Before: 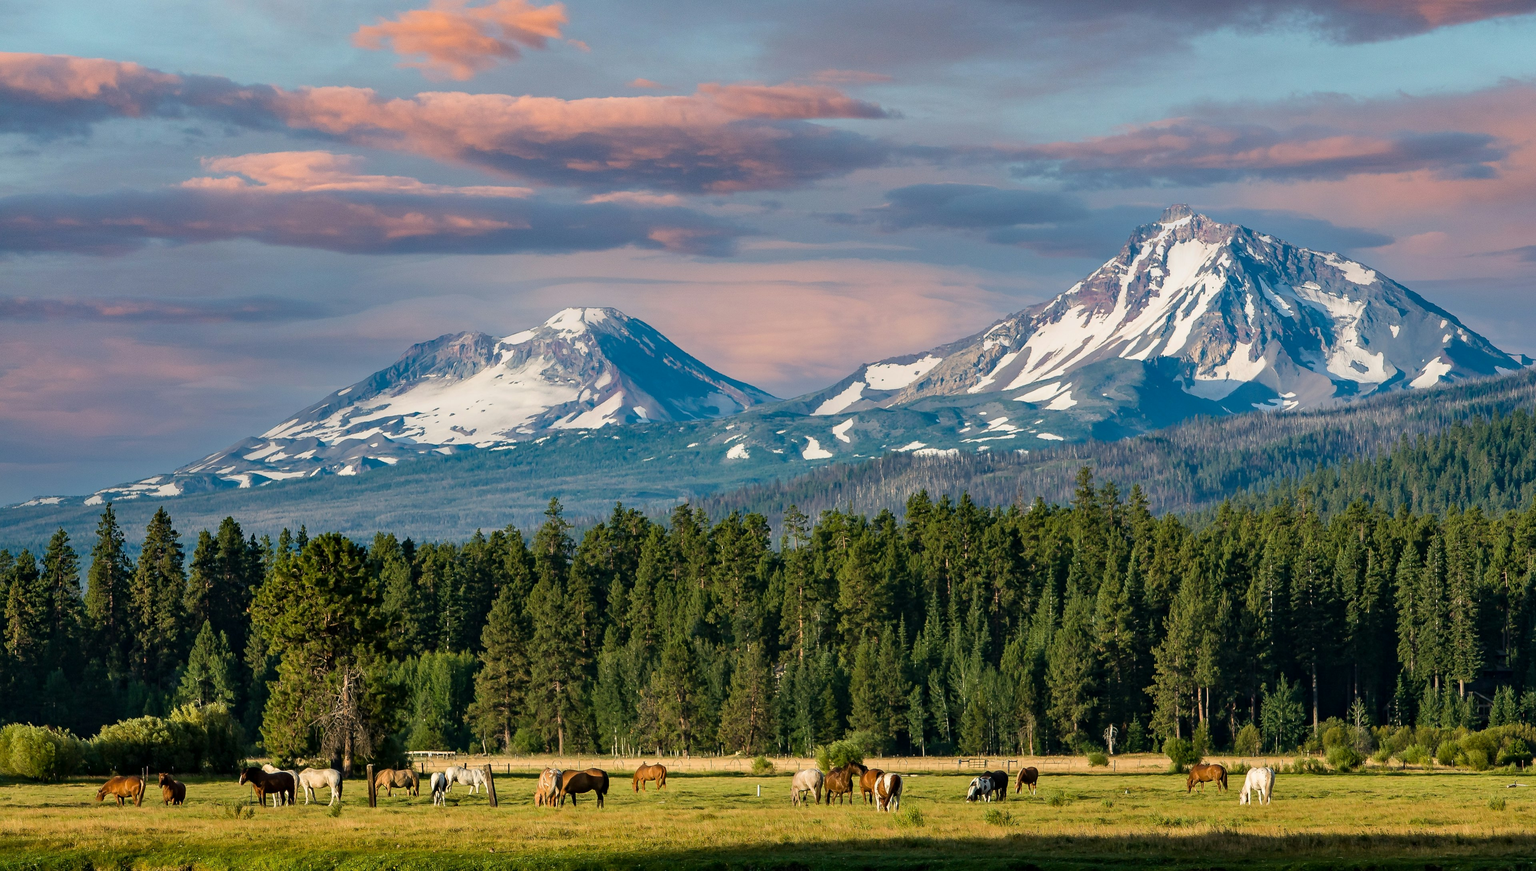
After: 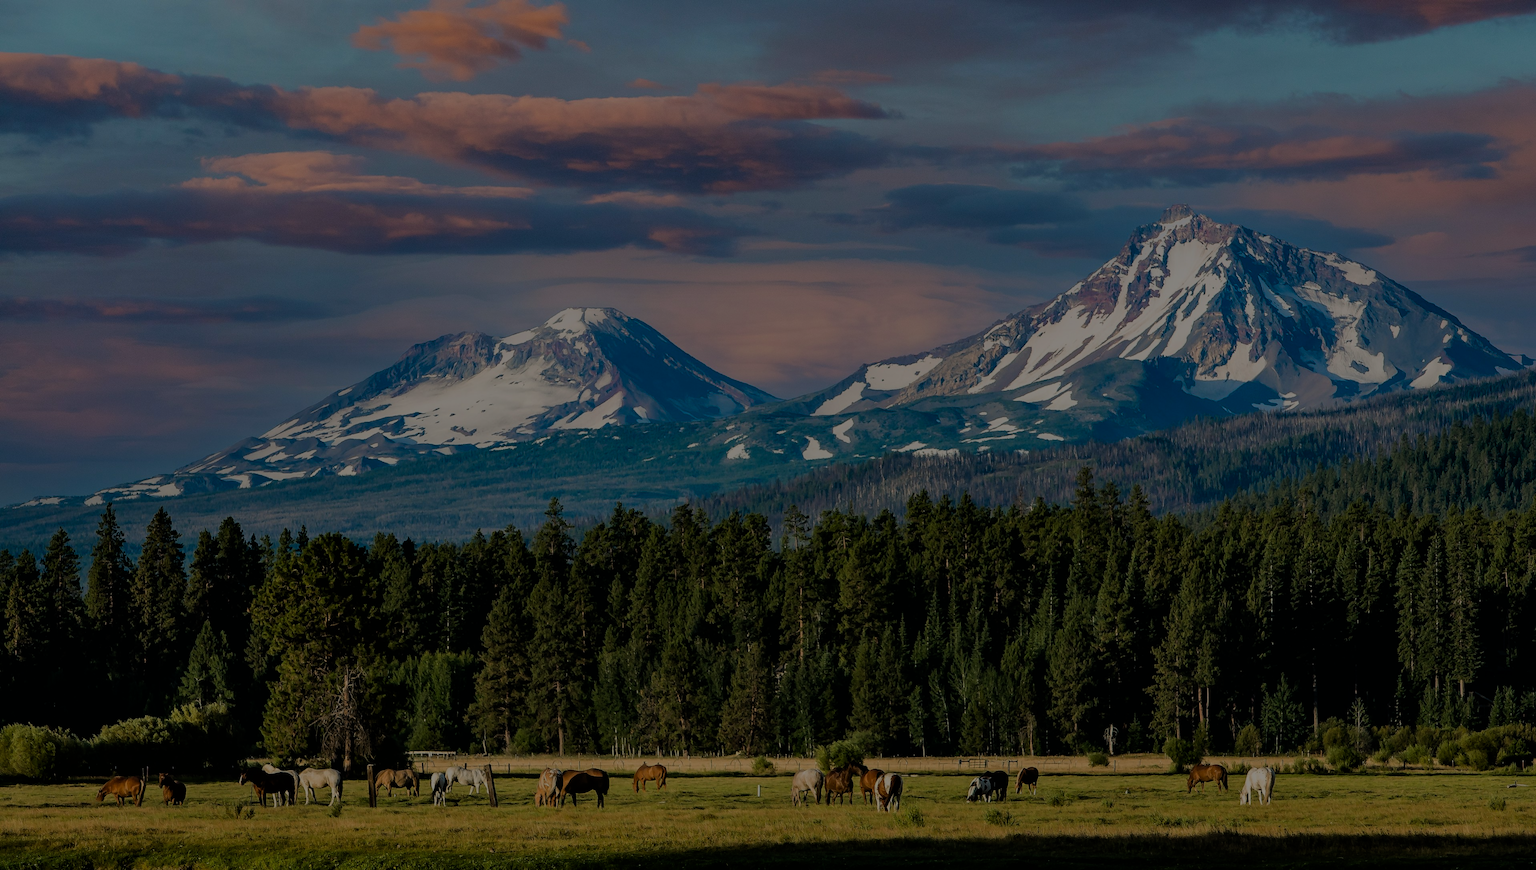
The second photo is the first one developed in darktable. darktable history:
color zones: curves: ch1 [(0.25, 0.5) (0.747, 0.71)]
filmic rgb: black relative exposure -8.03 EV, white relative exposure 3.93 EV, threshold 2.96 EV, hardness 4.25, enable highlight reconstruction true
exposure: exposure -1.914 EV, compensate highlight preservation false
